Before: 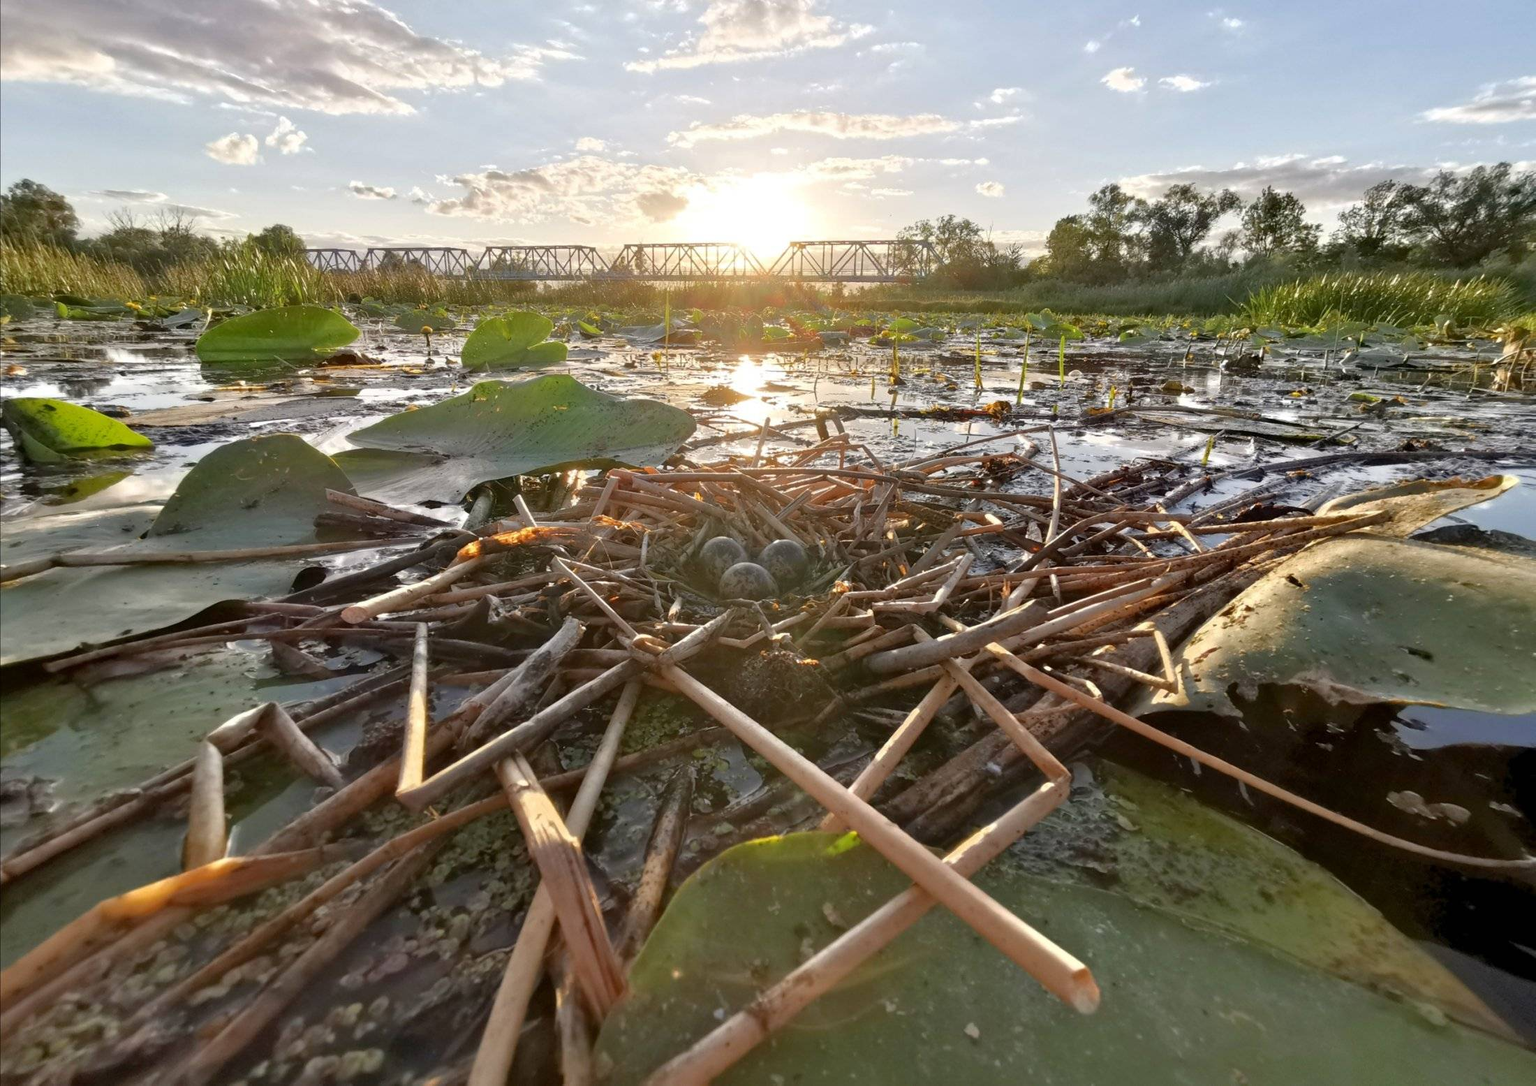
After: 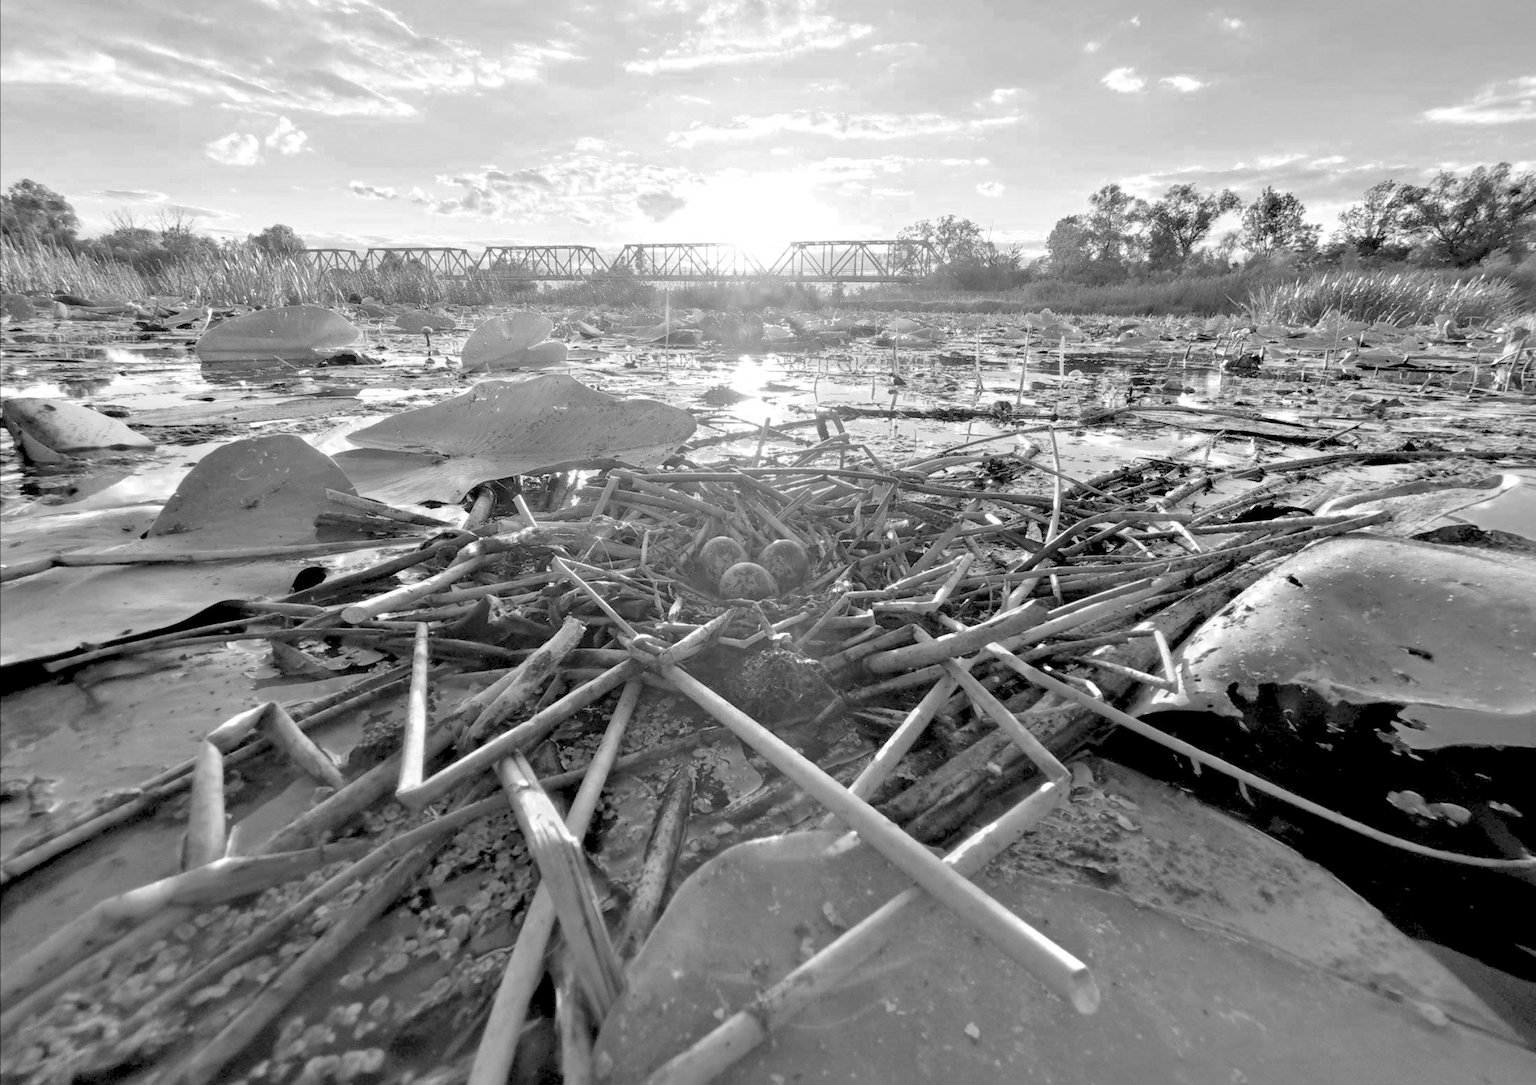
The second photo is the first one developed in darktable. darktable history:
levels: levels [0.093, 0.434, 0.988]
color zones: curves: ch0 [(0.002, 0.593) (0.143, 0.417) (0.285, 0.541) (0.455, 0.289) (0.608, 0.327) (0.727, 0.283) (0.869, 0.571) (1, 0.603)]; ch1 [(0, 0) (0.143, 0) (0.286, 0) (0.429, 0) (0.571, 0) (0.714, 0) (0.857, 0)]
